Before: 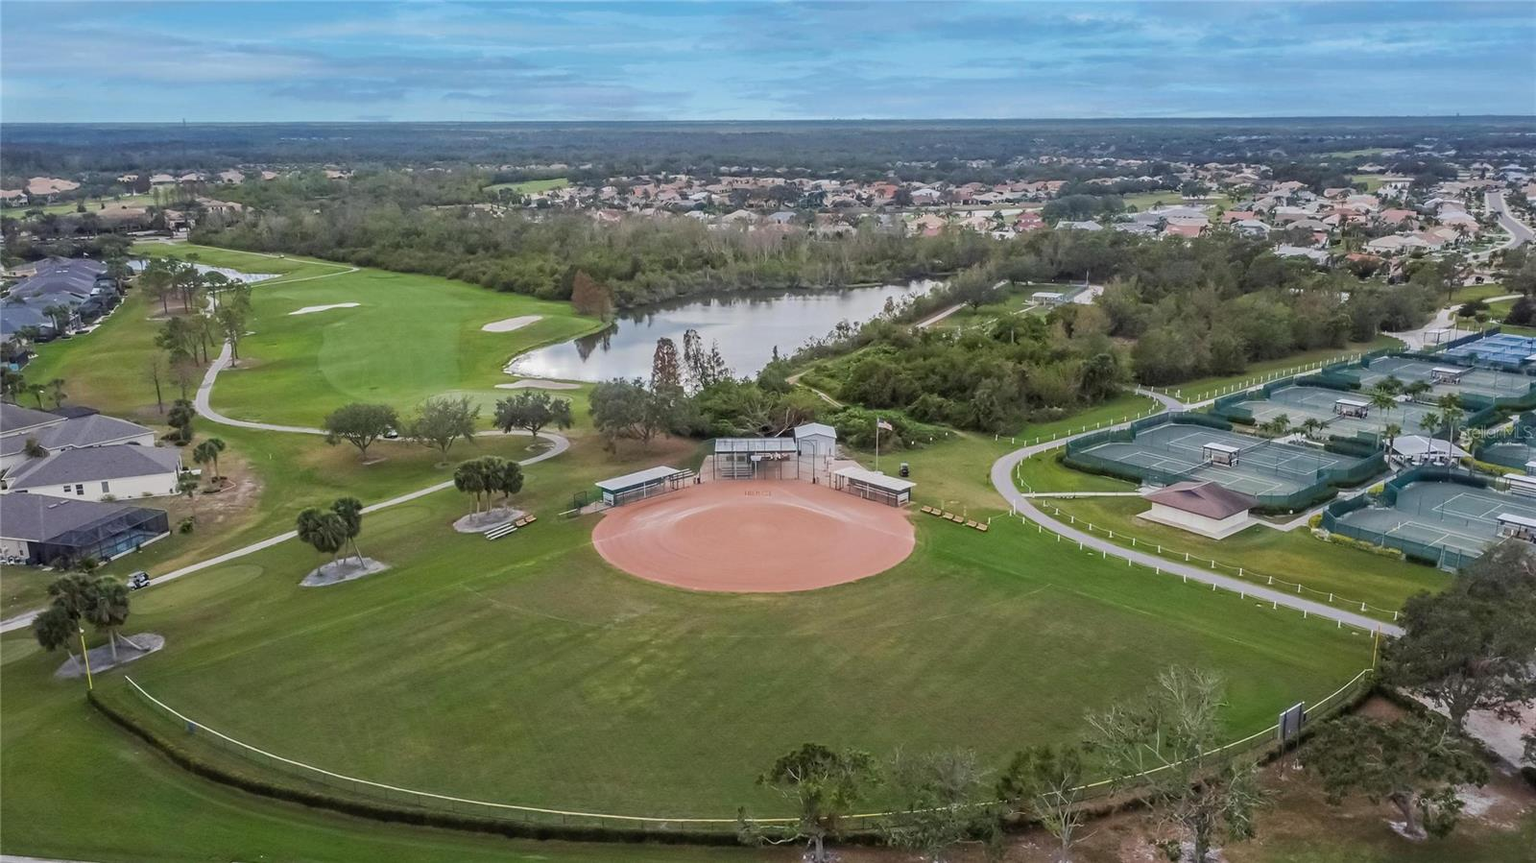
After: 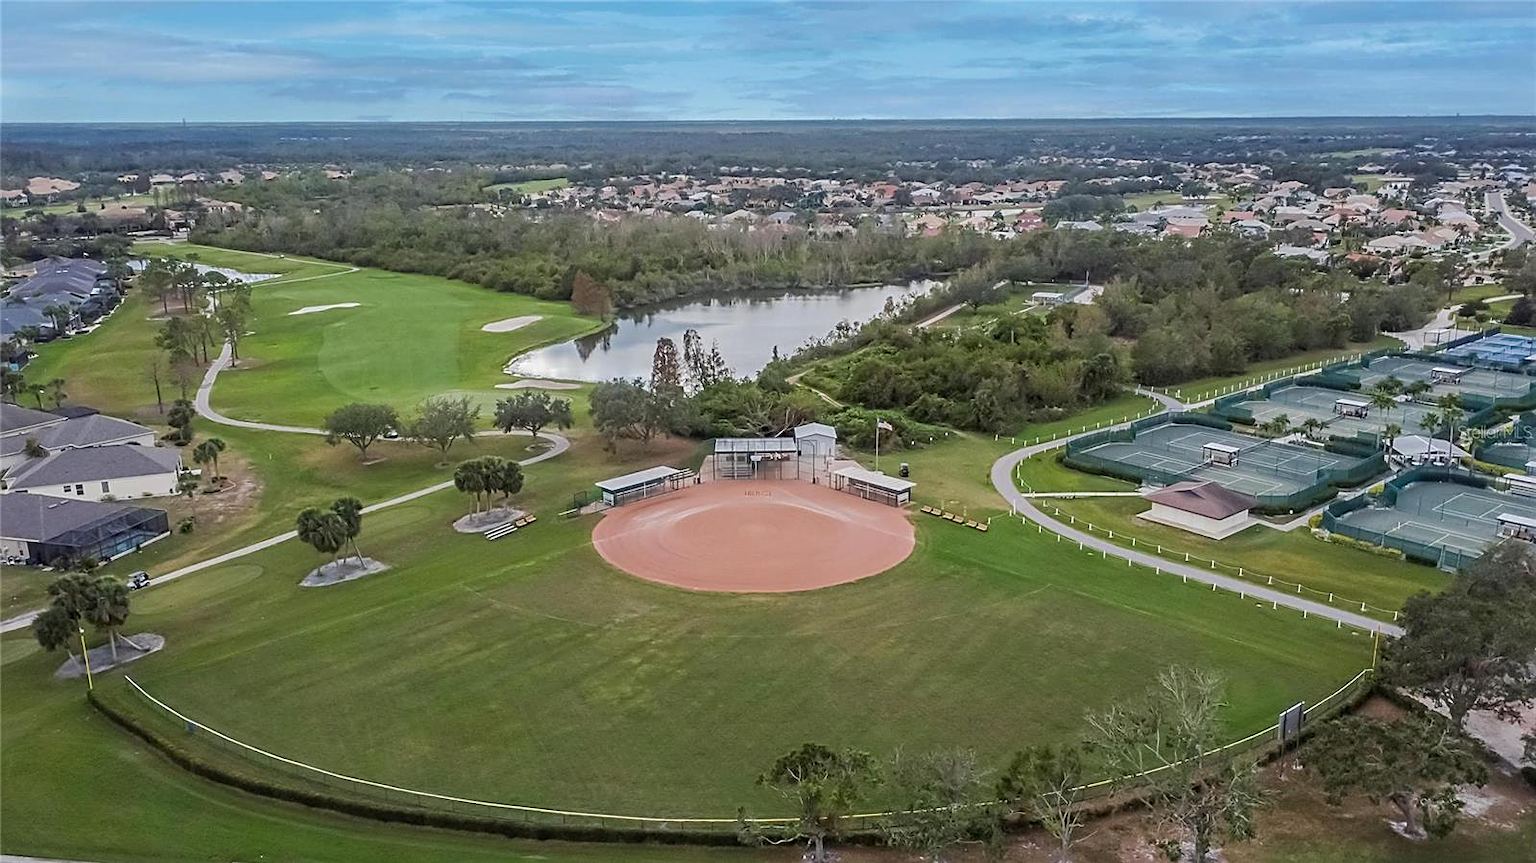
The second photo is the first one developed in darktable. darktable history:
sharpen: amount 0.534
